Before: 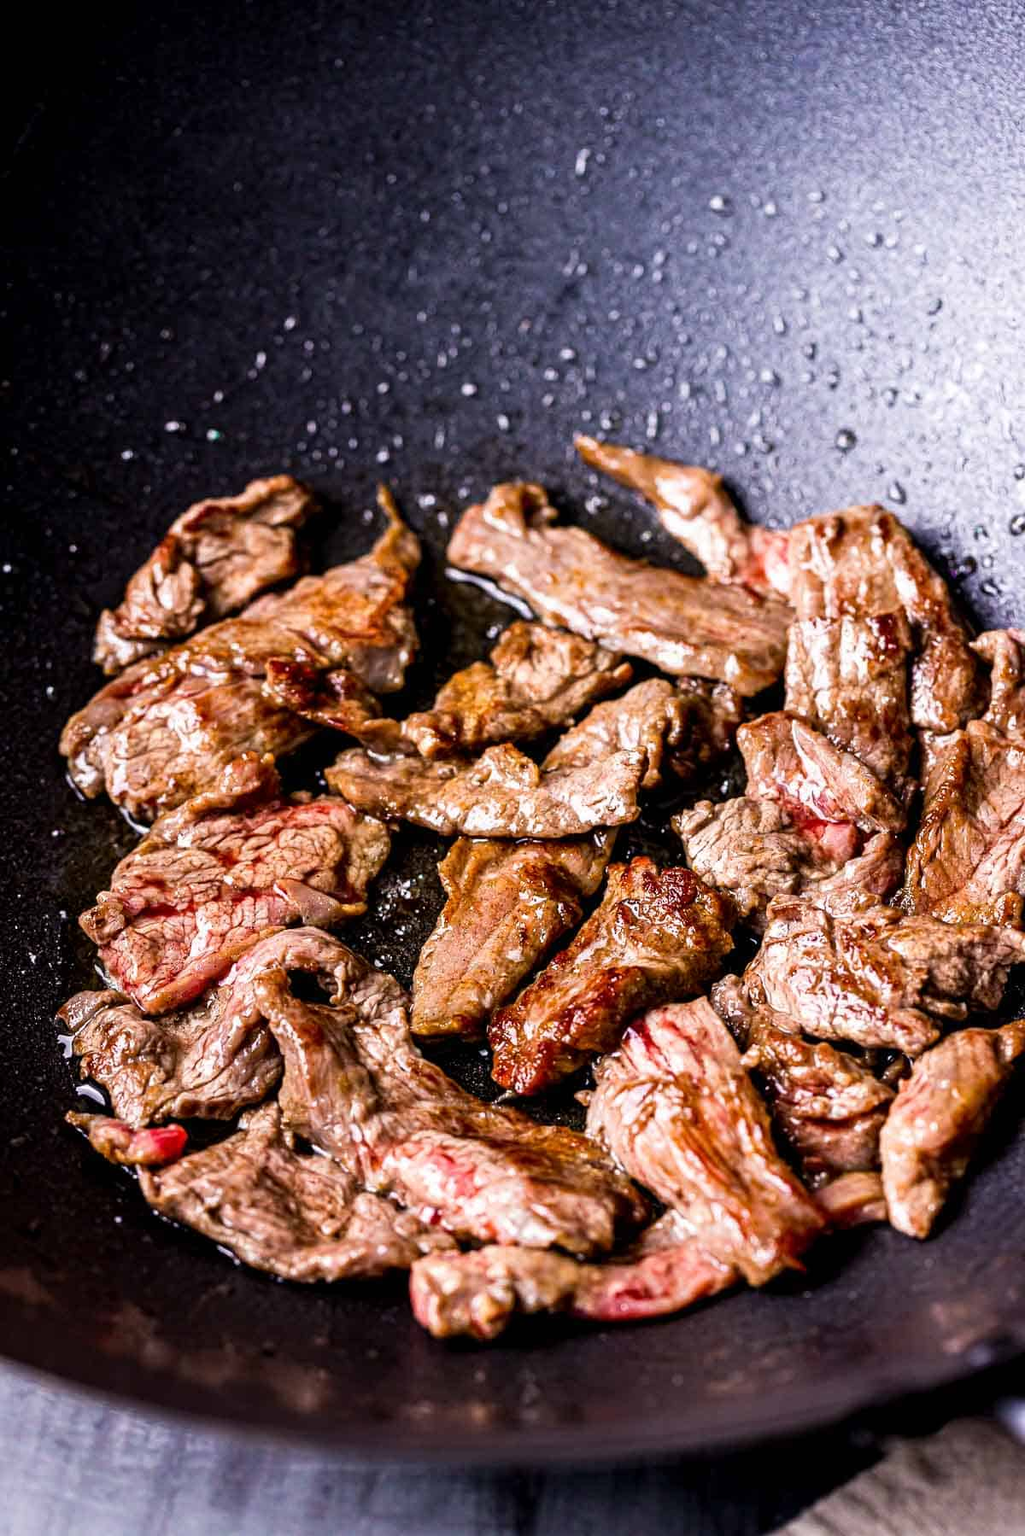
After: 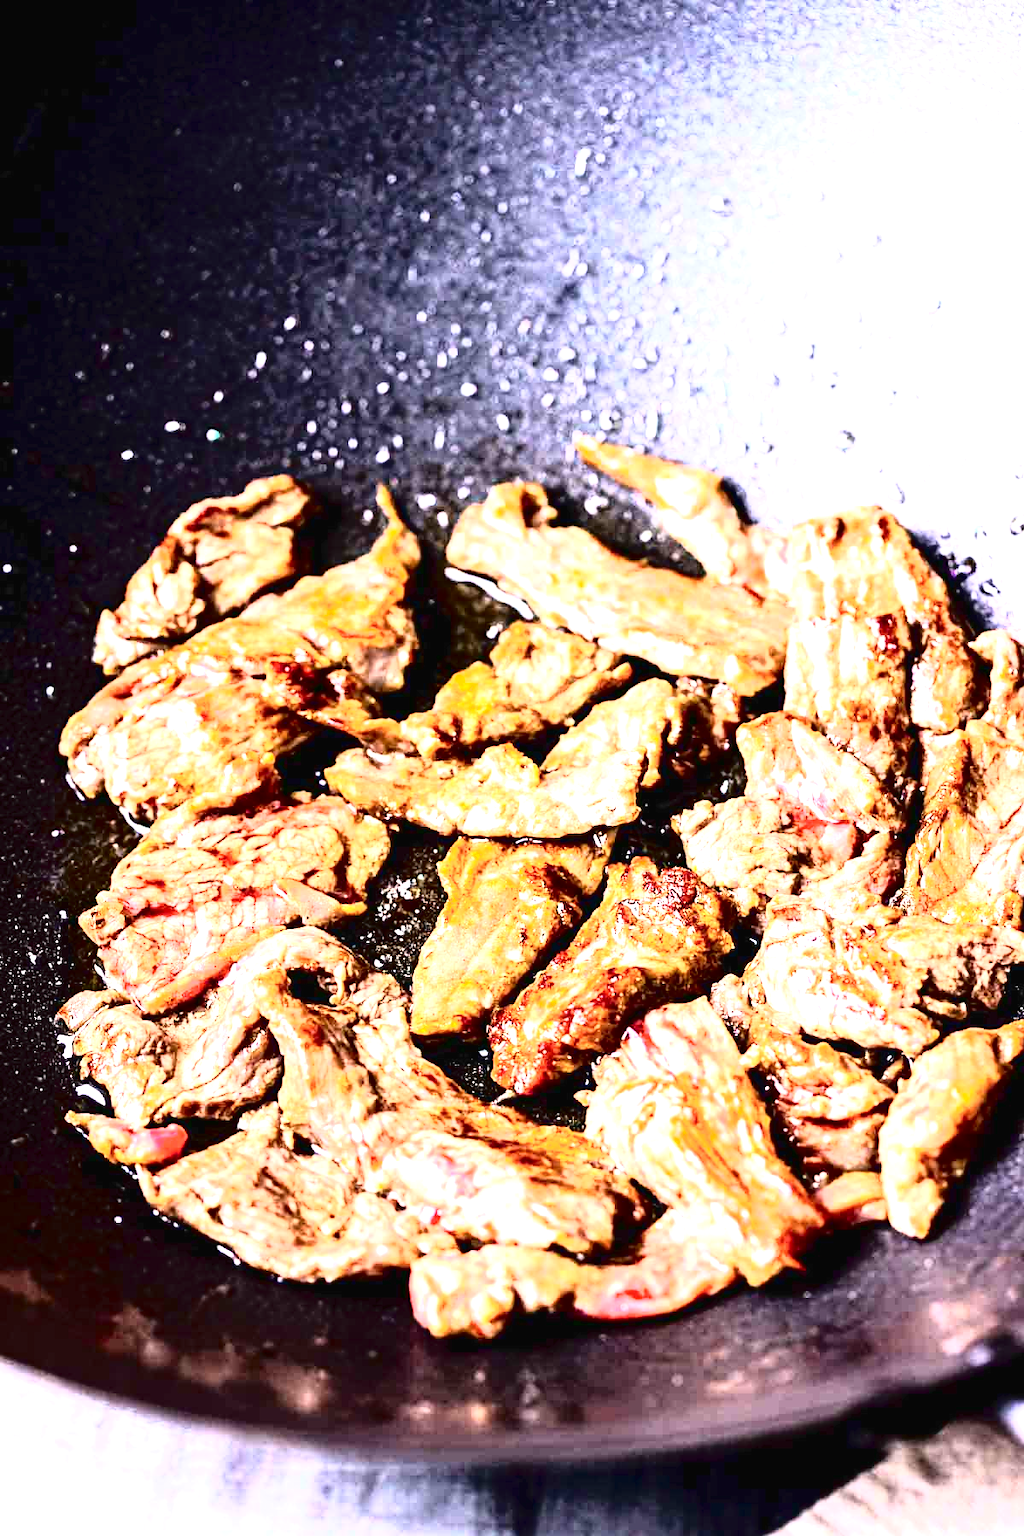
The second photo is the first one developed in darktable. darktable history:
exposure: black level correction 0, exposure 2.109 EV, compensate exposure bias true, compensate highlight preservation false
tone curve: curves: ch0 [(0, 0) (0.003, 0.03) (0.011, 0.022) (0.025, 0.018) (0.044, 0.031) (0.069, 0.035) (0.1, 0.04) (0.136, 0.046) (0.177, 0.063) (0.224, 0.087) (0.277, 0.15) (0.335, 0.252) (0.399, 0.354) (0.468, 0.475) (0.543, 0.602) (0.623, 0.73) (0.709, 0.856) (0.801, 0.945) (0.898, 0.987) (1, 1)], color space Lab, independent channels, preserve colors none
